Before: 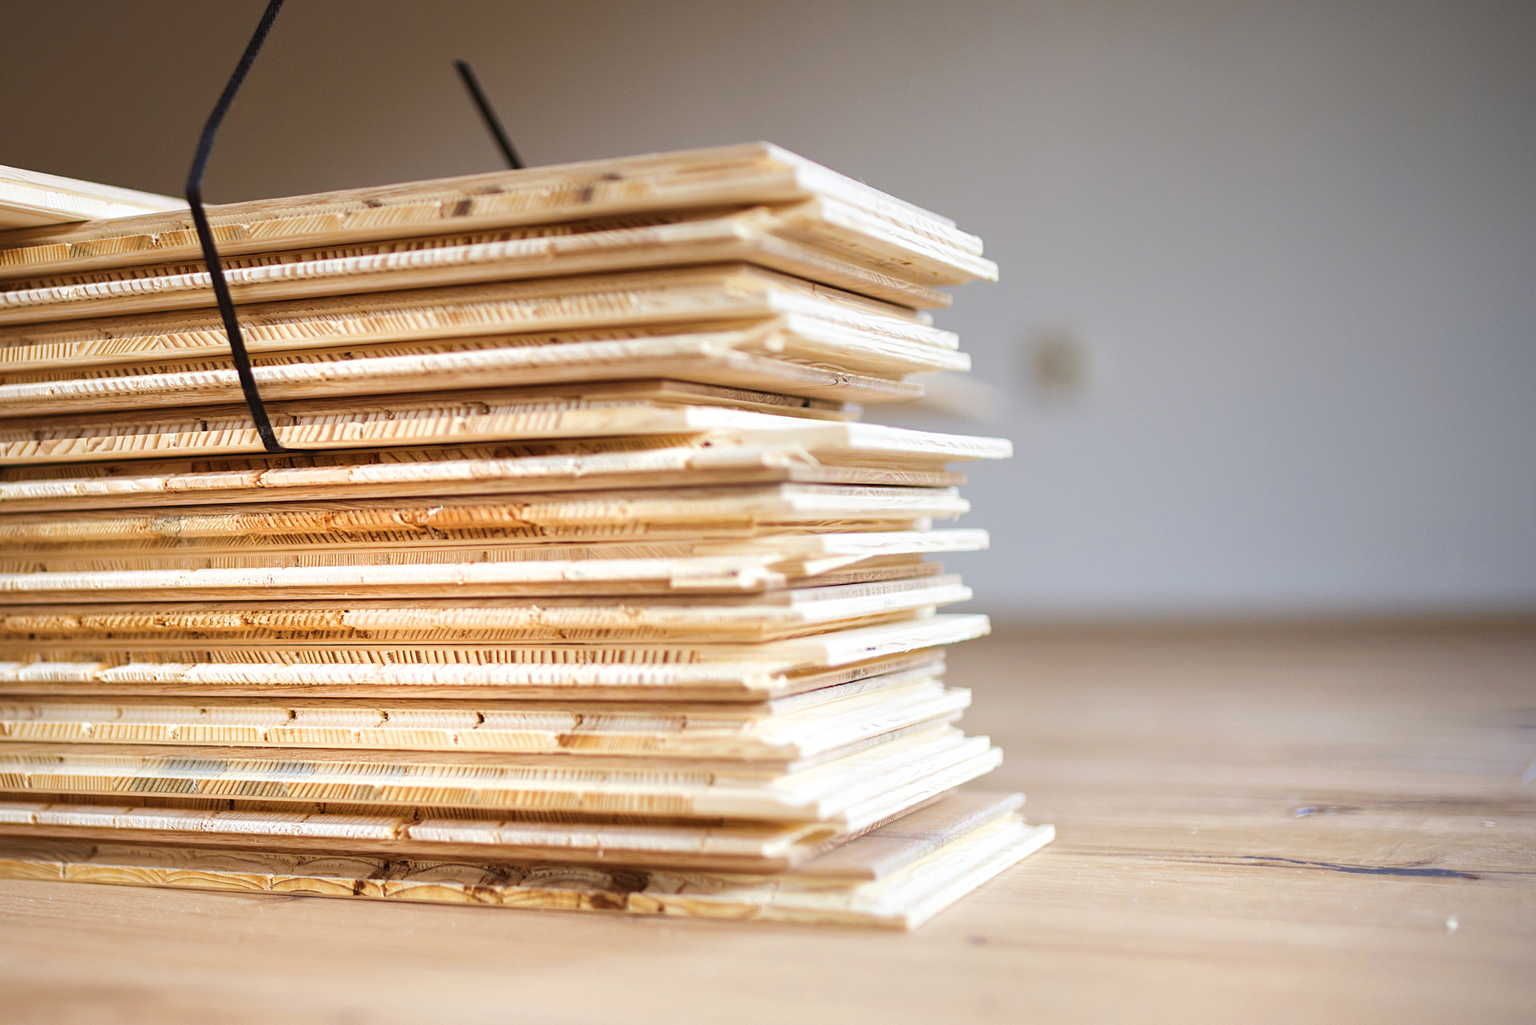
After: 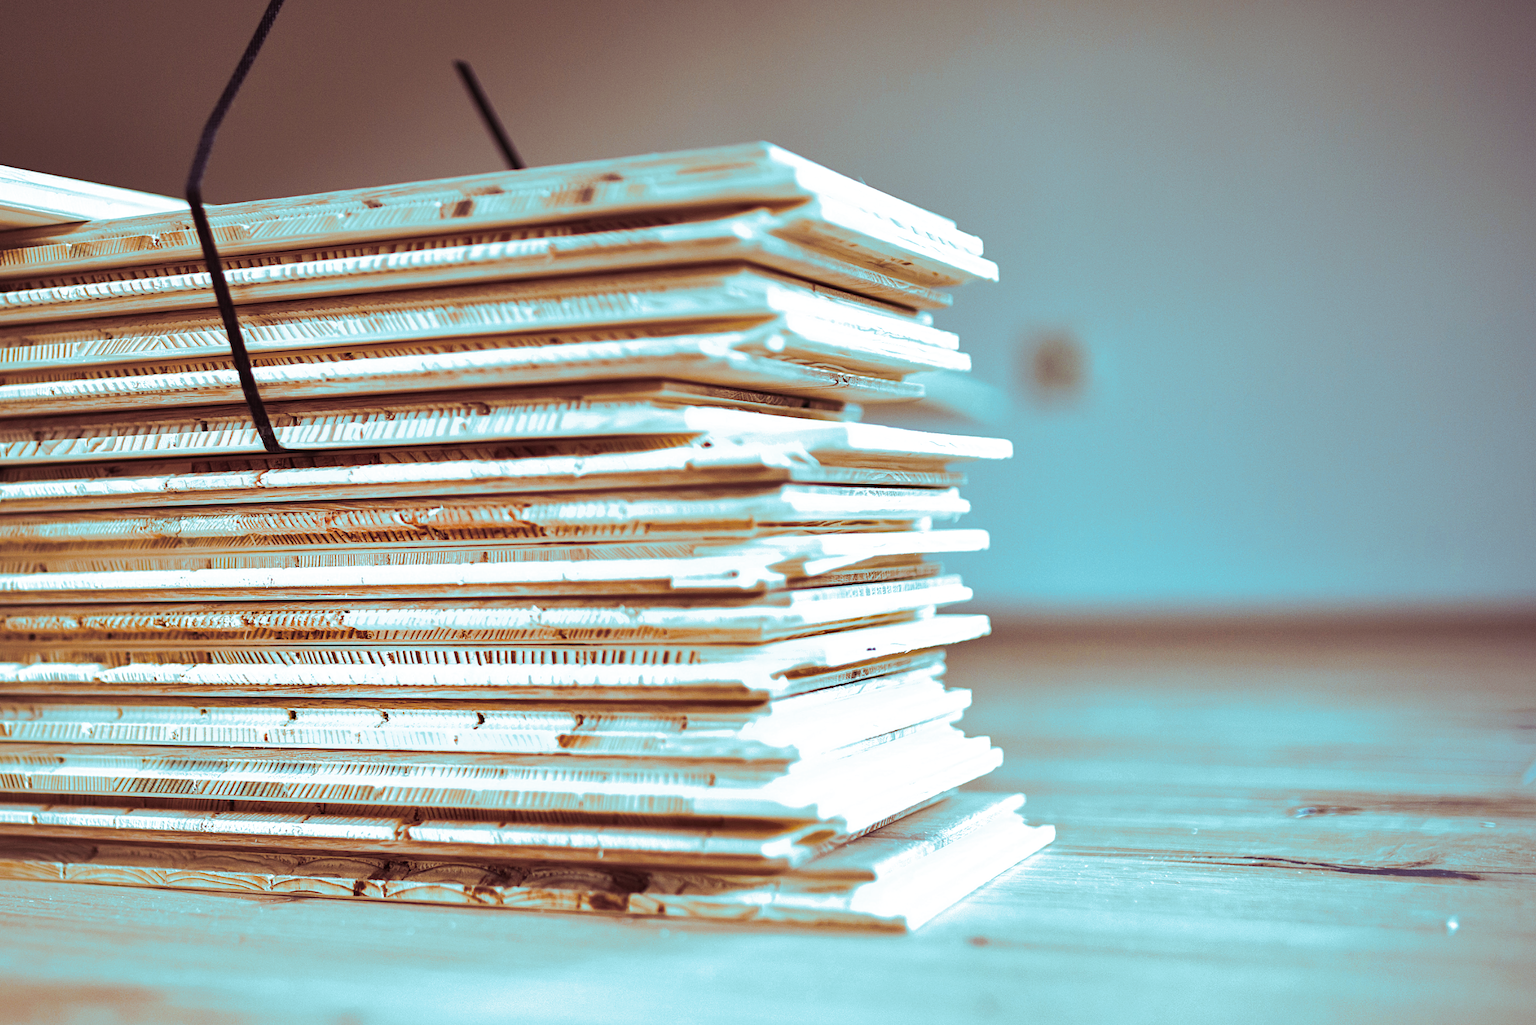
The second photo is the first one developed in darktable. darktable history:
tone equalizer: -8 EV -0.417 EV, -7 EV -0.389 EV, -6 EV -0.333 EV, -5 EV -0.222 EV, -3 EV 0.222 EV, -2 EV 0.333 EV, -1 EV 0.389 EV, +0 EV 0.417 EV, edges refinement/feathering 500, mask exposure compensation -1.57 EV, preserve details no
shadows and highlights: low approximation 0.01, soften with gaussian
split-toning: shadows › hue 327.6°, highlights › hue 198°, highlights › saturation 0.55, balance -21.25, compress 0%
